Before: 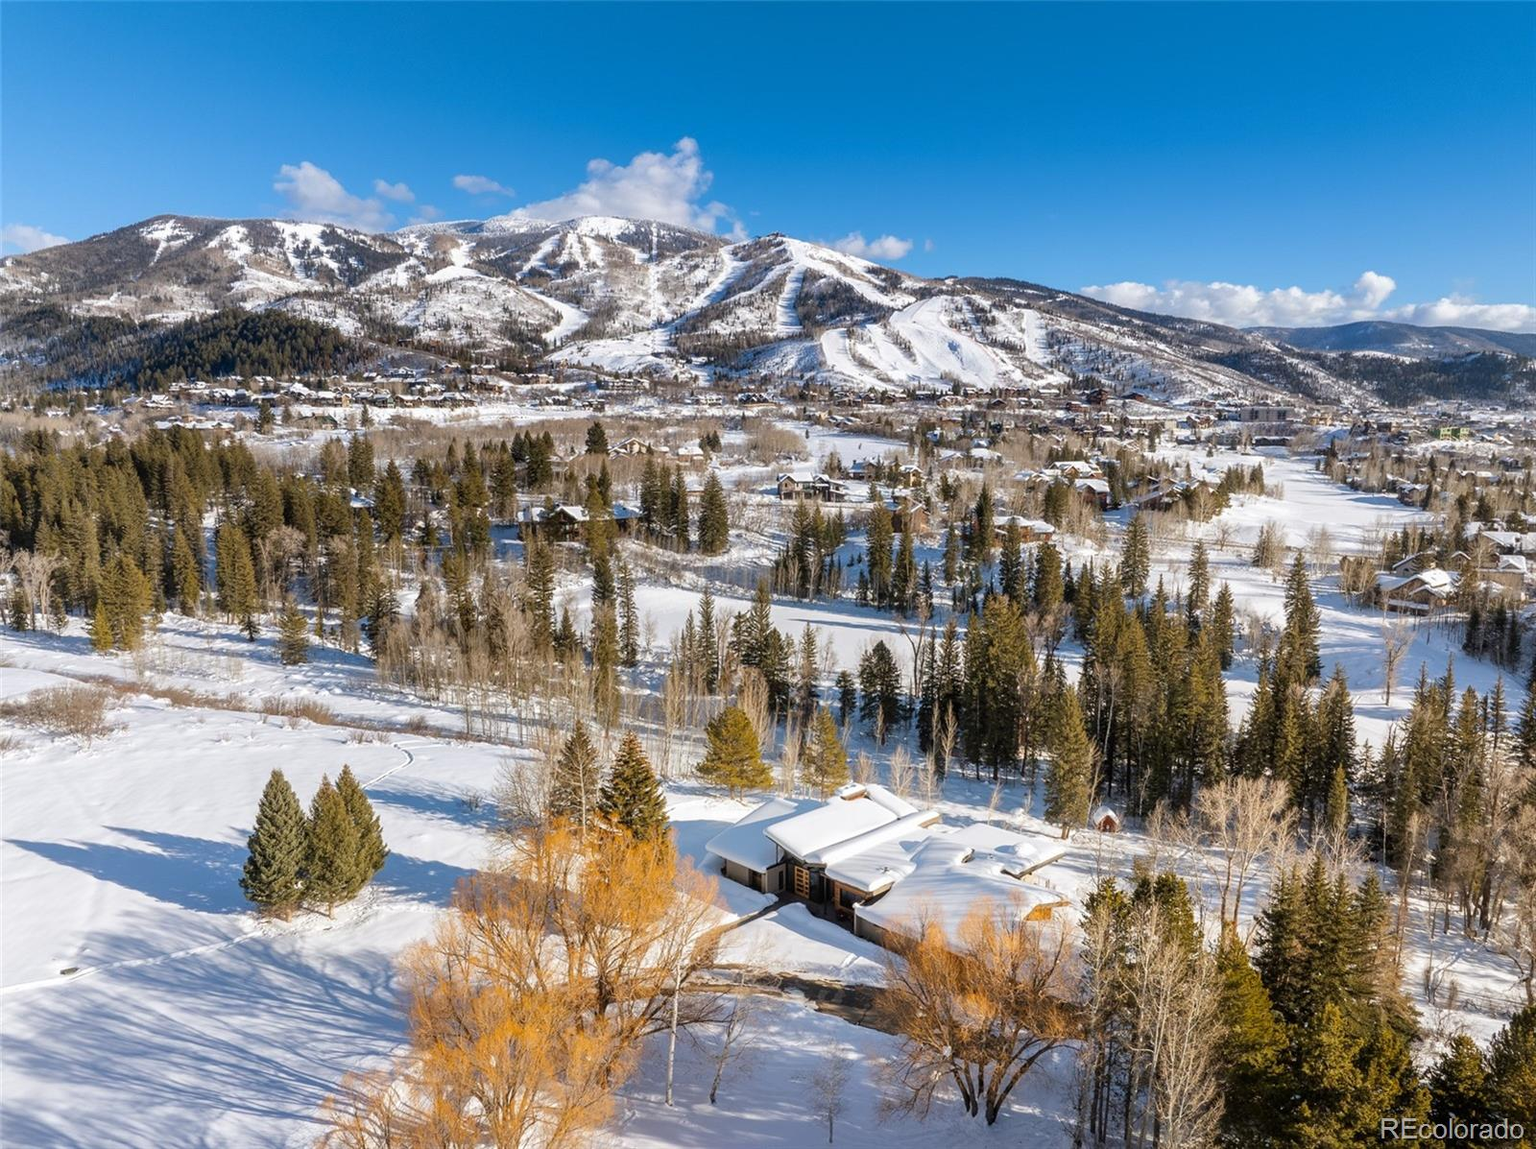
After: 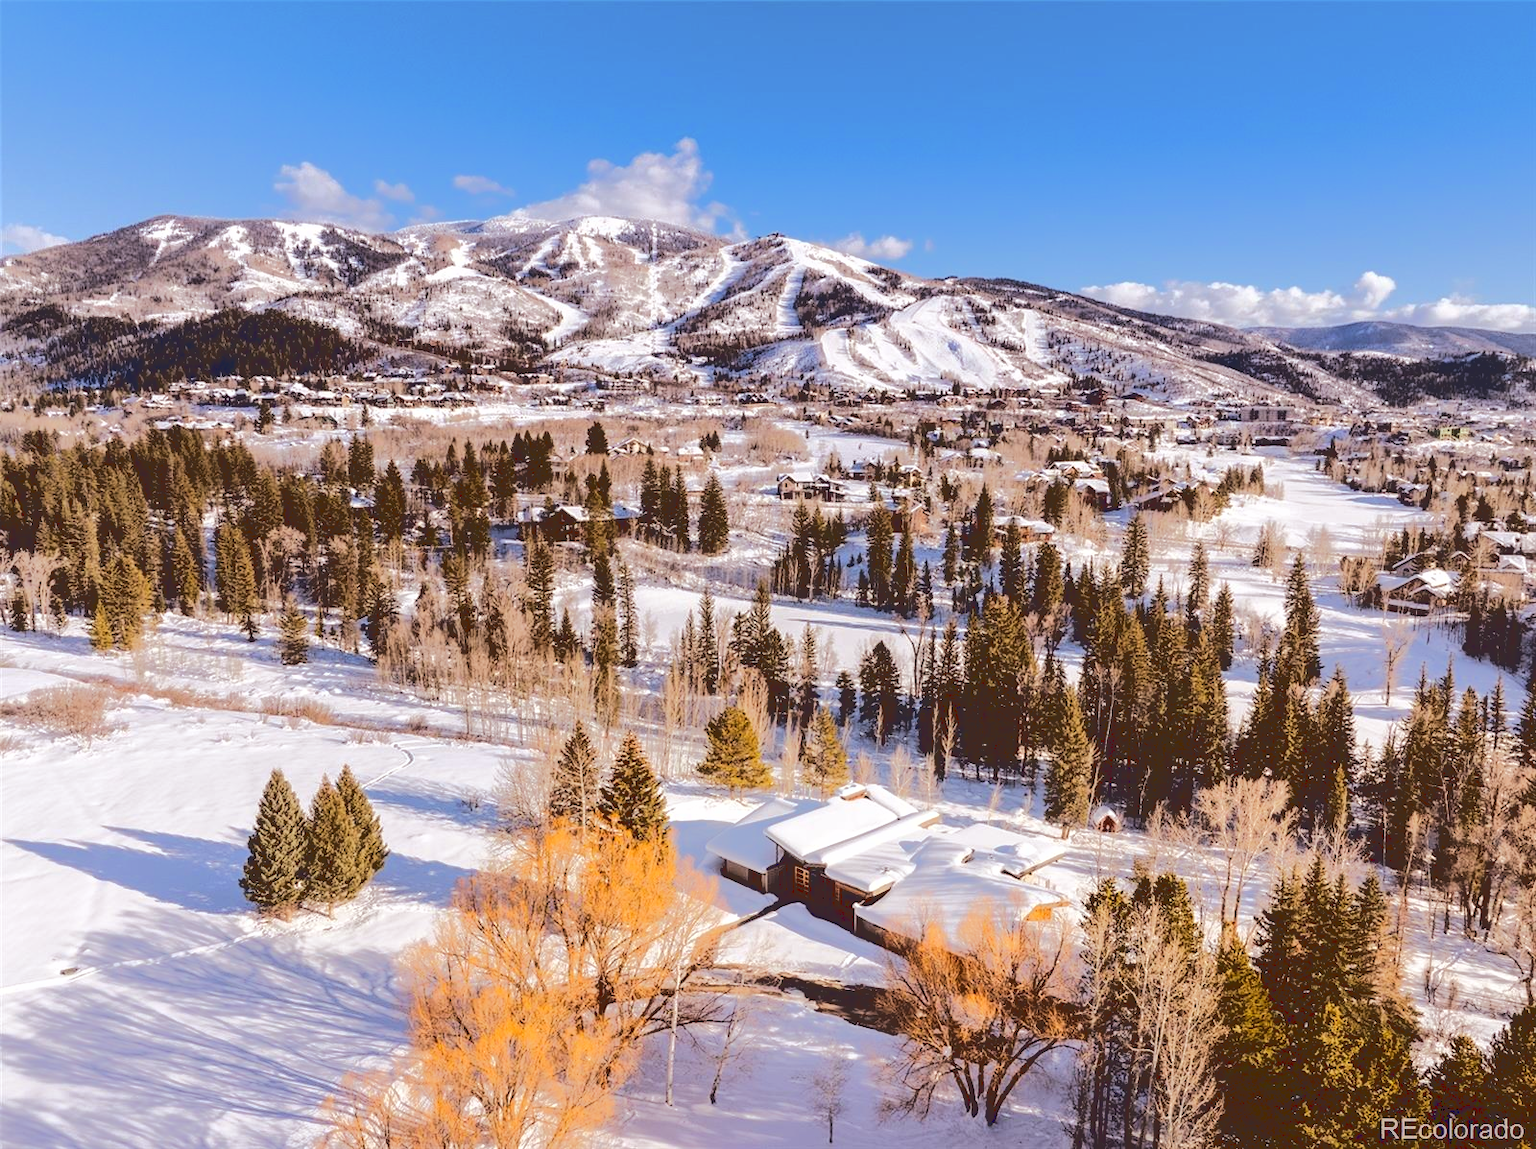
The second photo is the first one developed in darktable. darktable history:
base curve: curves: ch0 [(0.065, 0.026) (0.236, 0.358) (0.53, 0.546) (0.777, 0.841) (0.924, 0.992)], preserve colors average RGB
rgb levels: mode RGB, independent channels, levels [[0, 0.474, 1], [0, 0.5, 1], [0, 0.5, 1]]
